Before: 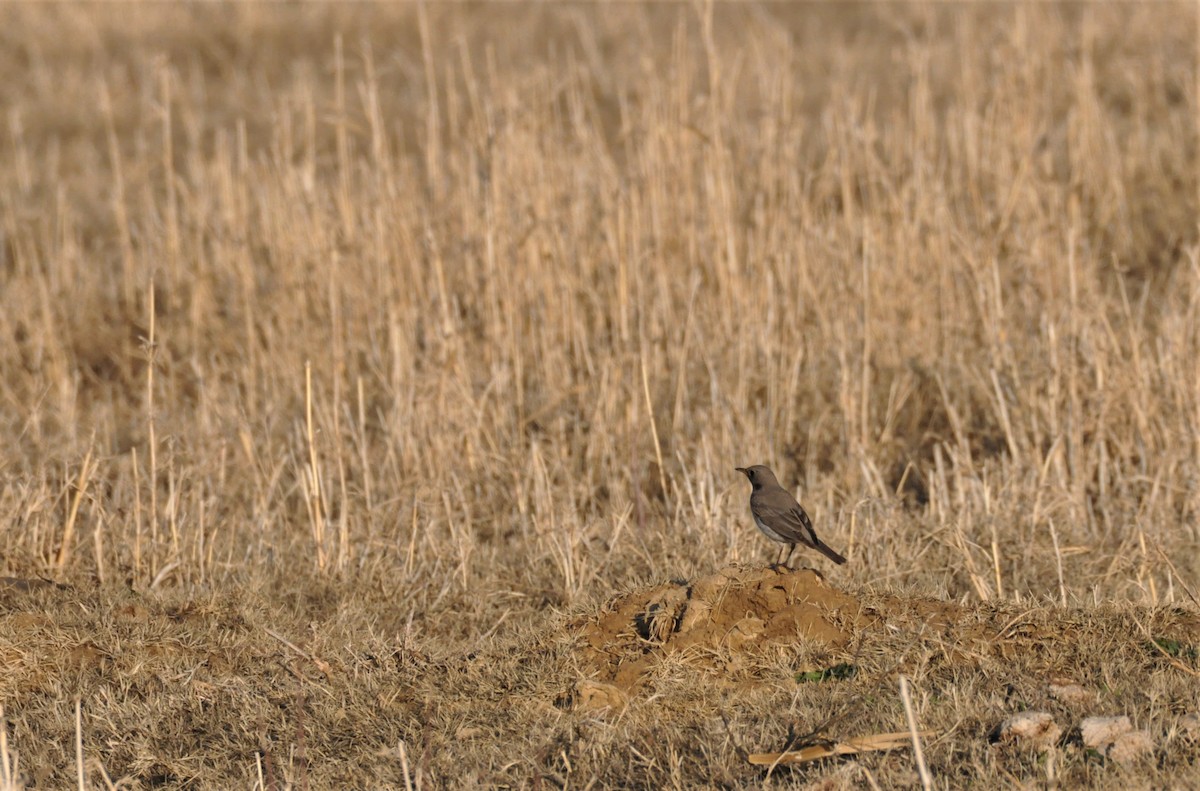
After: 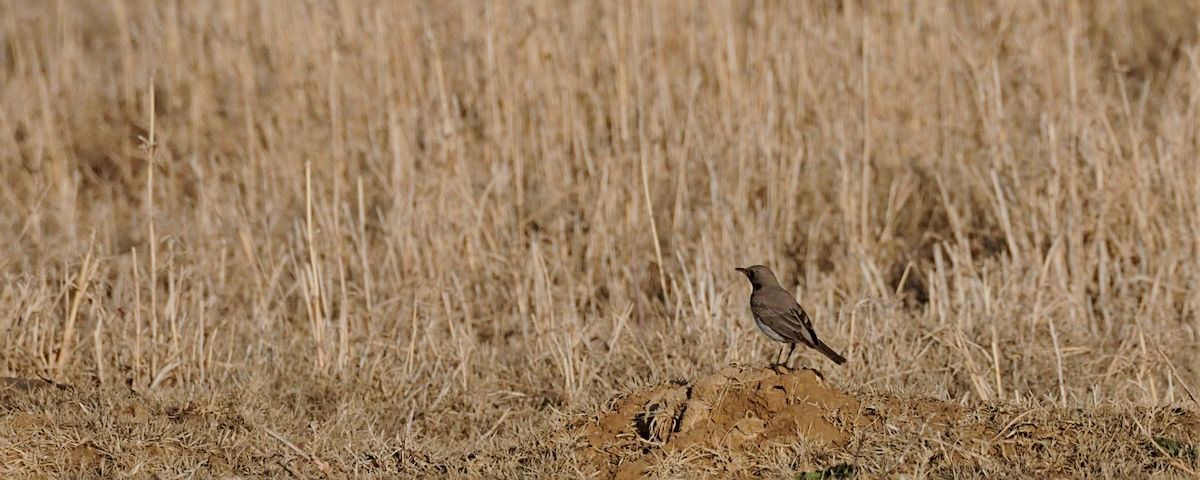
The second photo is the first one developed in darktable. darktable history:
filmic rgb: black relative exposure -7.65 EV, white relative exposure 4.56 EV, hardness 3.61
sharpen: on, module defaults
color correction: highlights a* -3.28, highlights b* -6.24, shadows a* 3.1, shadows b* 5.19
crop and rotate: top 25.357%, bottom 13.942%
